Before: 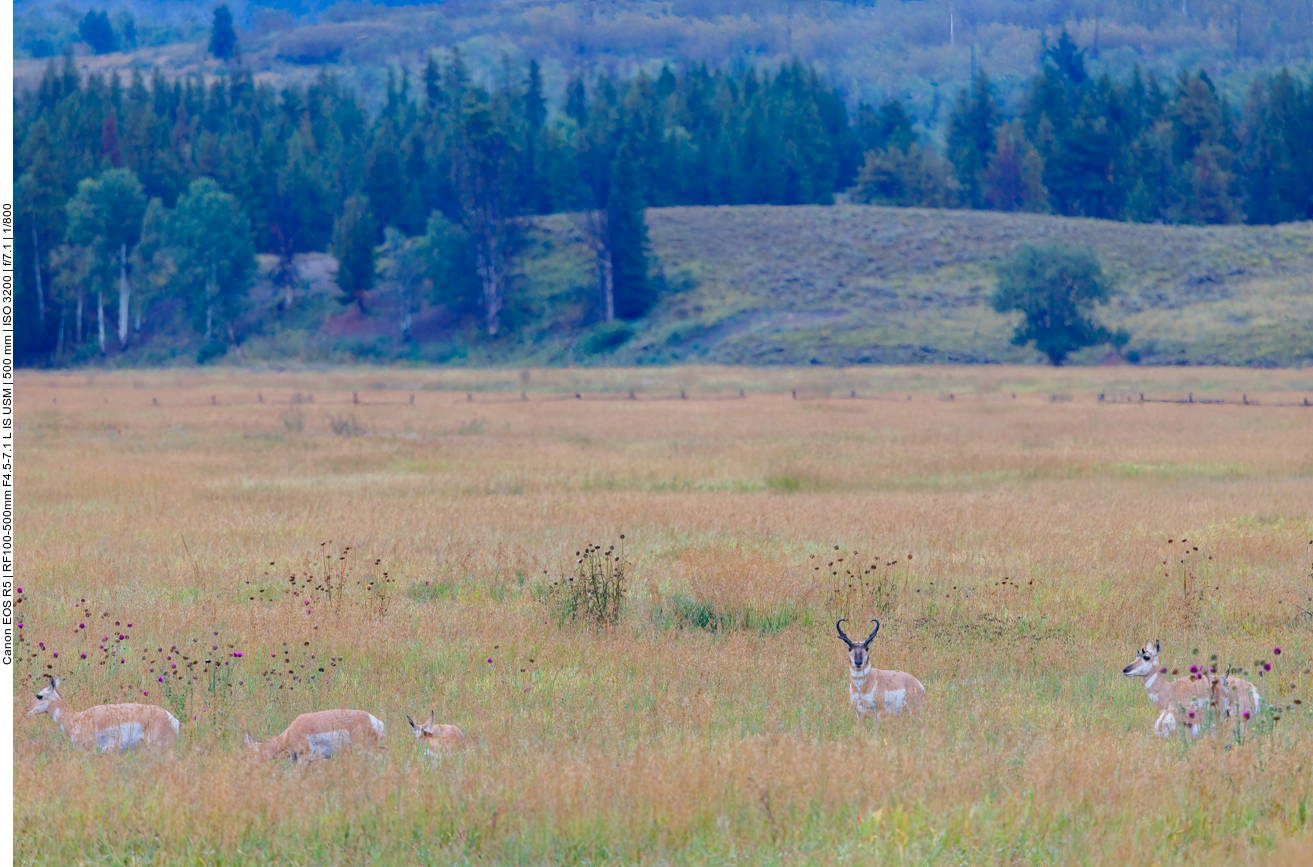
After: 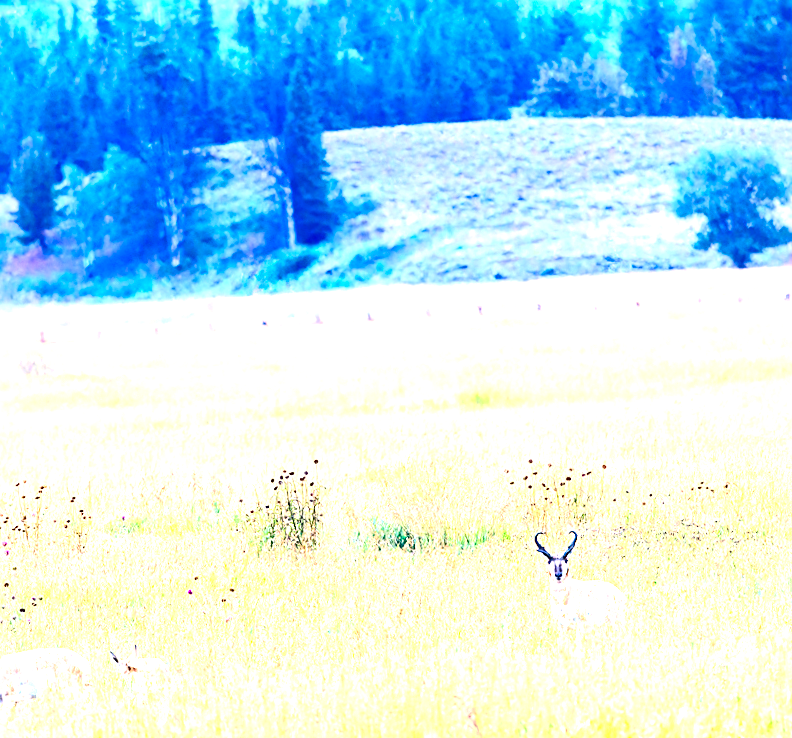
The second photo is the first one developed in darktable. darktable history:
rotate and perspective: rotation -3°, crop left 0.031, crop right 0.968, crop top 0.07, crop bottom 0.93
exposure: black level correction 0, exposure 1.45 EV, compensate exposure bias true, compensate highlight preservation false
white balance: emerald 1
crop and rotate: left 22.918%, top 5.629%, right 14.711%, bottom 2.247%
tone equalizer: -8 EV -0.75 EV, -7 EV -0.7 EV, -6 EV -0.6 EV, -5 EV -0.4 EV, -3 EV 0.4 EV, -2 EV 0.6 EV, -1 EV 0.7 EV, +0 EV 0.75 EV, edges refinement/feathering 500, mask exposure compensation -1.57 EV, preserve details no
sharpen: on, module defaults
contrast brightness saturation: contrast 0.22, brightness -0.19, saturation 0.24
